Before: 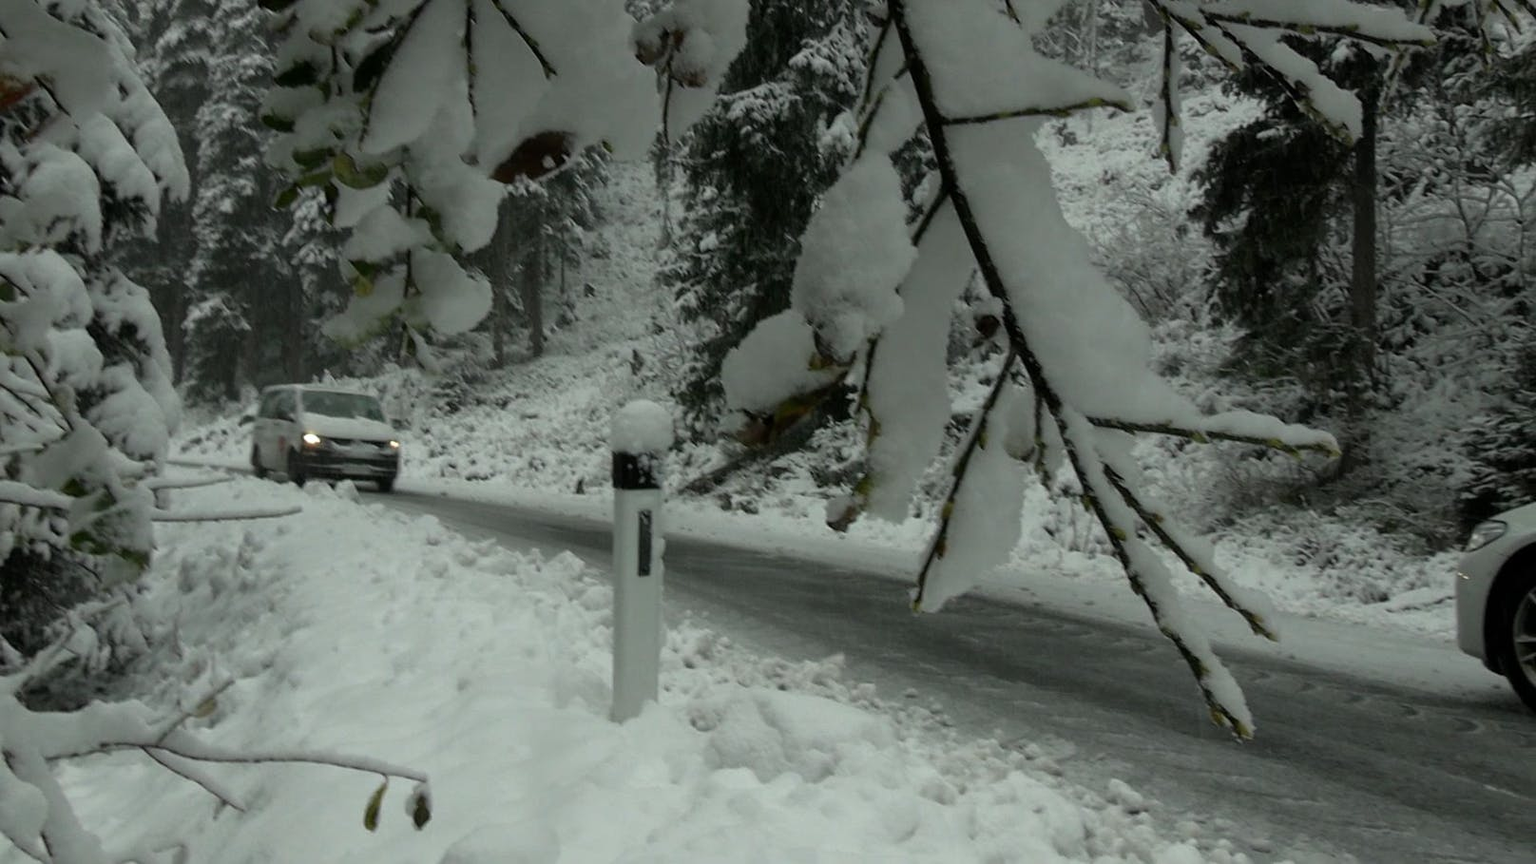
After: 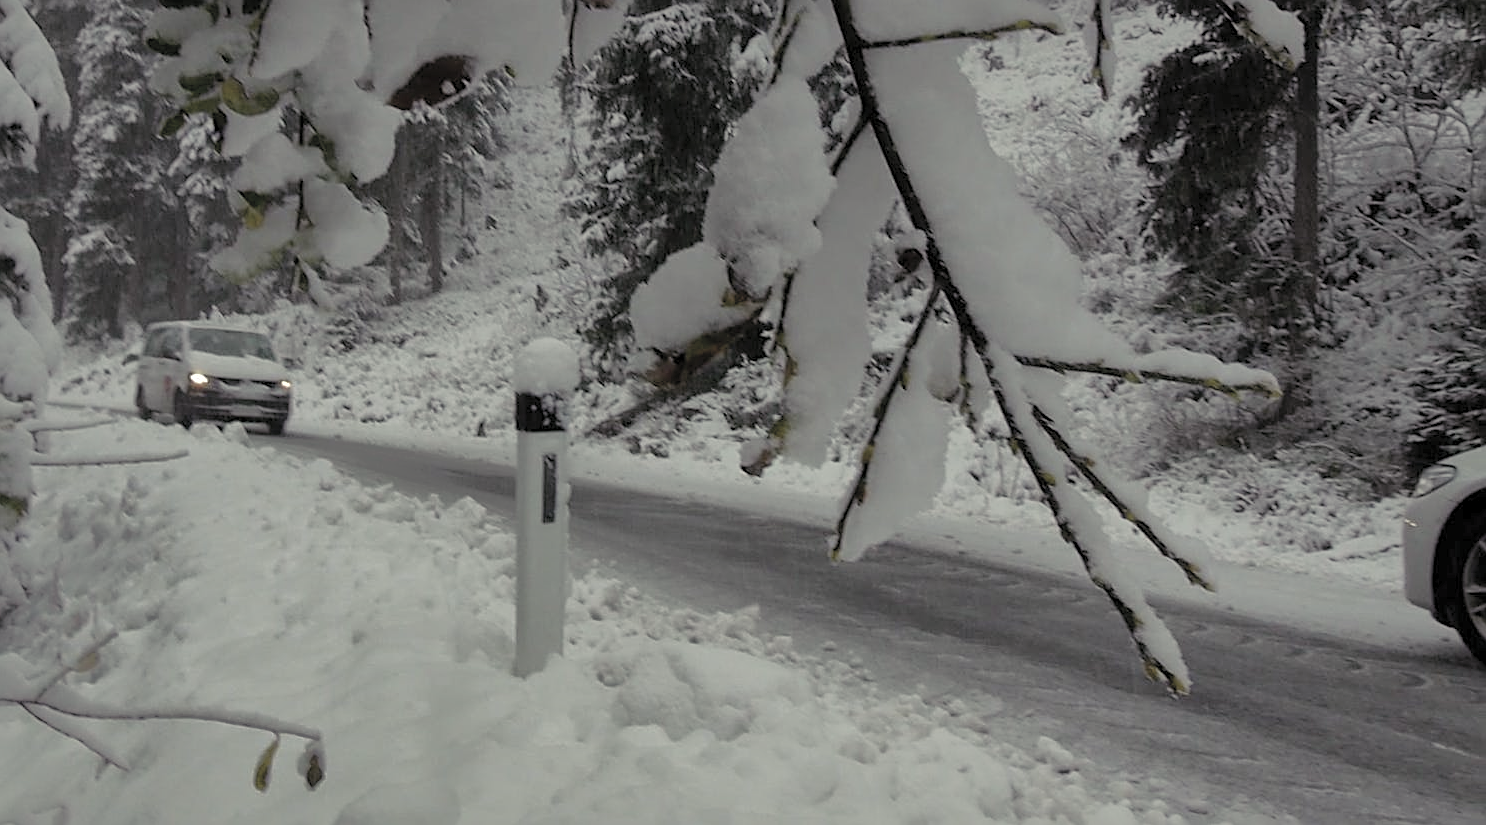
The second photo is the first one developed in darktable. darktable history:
sharpen: on, module defaults
shadows and highlights: shadows 25.46, highlights -69.37
crop and rotate: left 8.043%, top 9.134%
base curve: curves: ch0 [(0, 0) (0.303, 0.277) (1, 1)], preserve colors none
contrast brightness saturation: brightness 0.184, saturation -0.484
color balance rgb: shadows lift › luminance 0.674%, shadows lift › chroma 6.707%, shadows lift › hue 299.02°, highlights gain › chroma 1.706%, highlights gain › hue 55.91°, linear chroma grading › global chroma 8.74%, perceptual saturation grading › global saturation 20%, perceptual saturation grading › highlights -25.086%, perceptual saturation grading › shadows 49.694%, global vibrance 20%
